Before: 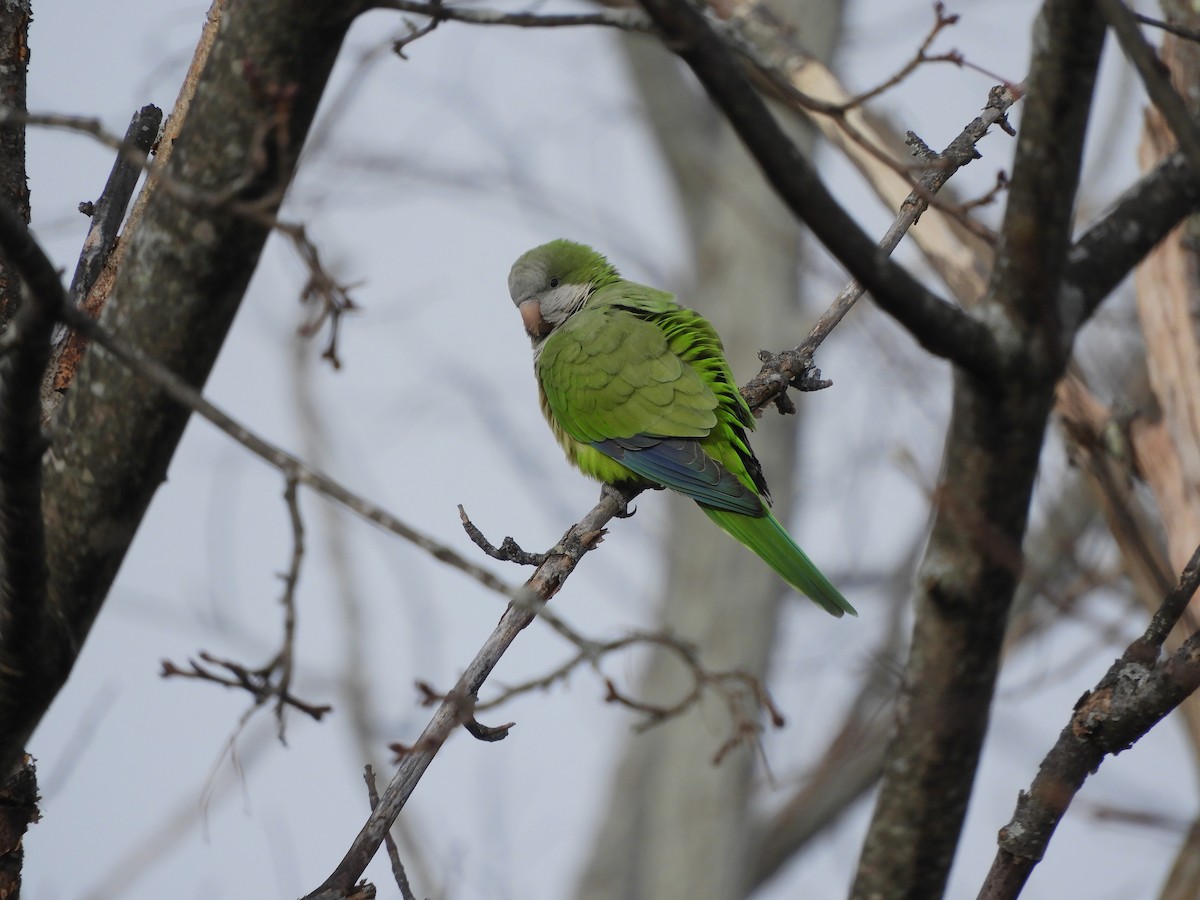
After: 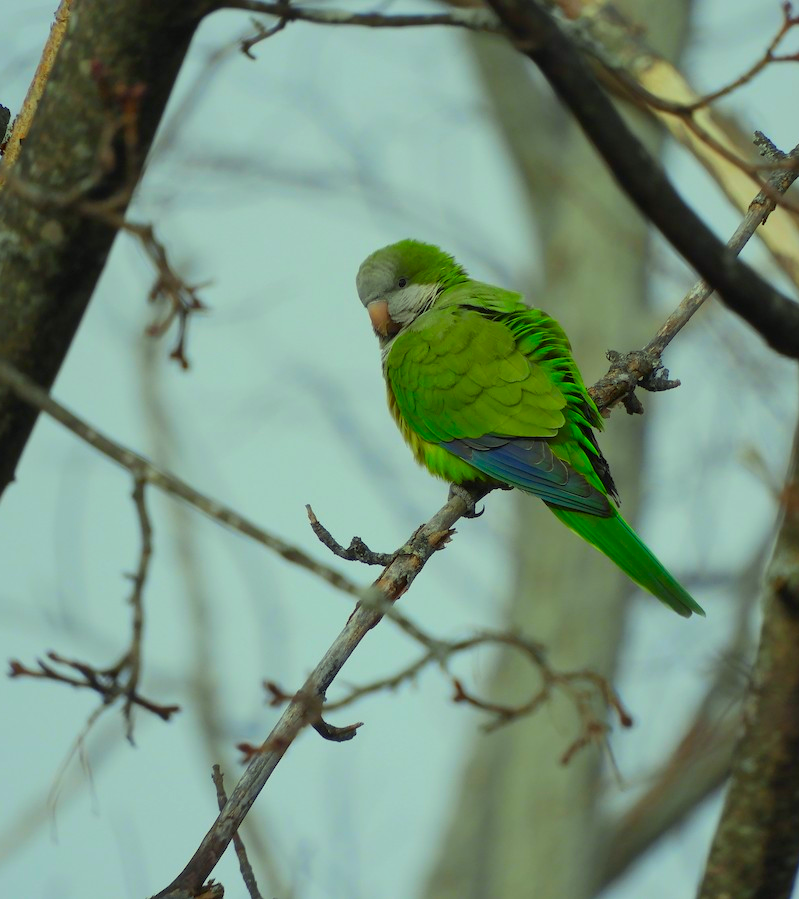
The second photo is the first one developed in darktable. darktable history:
shadows and highlights: shadows 25, highlights -25
crop and rotate: left 12.673%, right 20.66%
color correction: highlights a* -10.77, highlights b* 9.8, saturation 1.72
